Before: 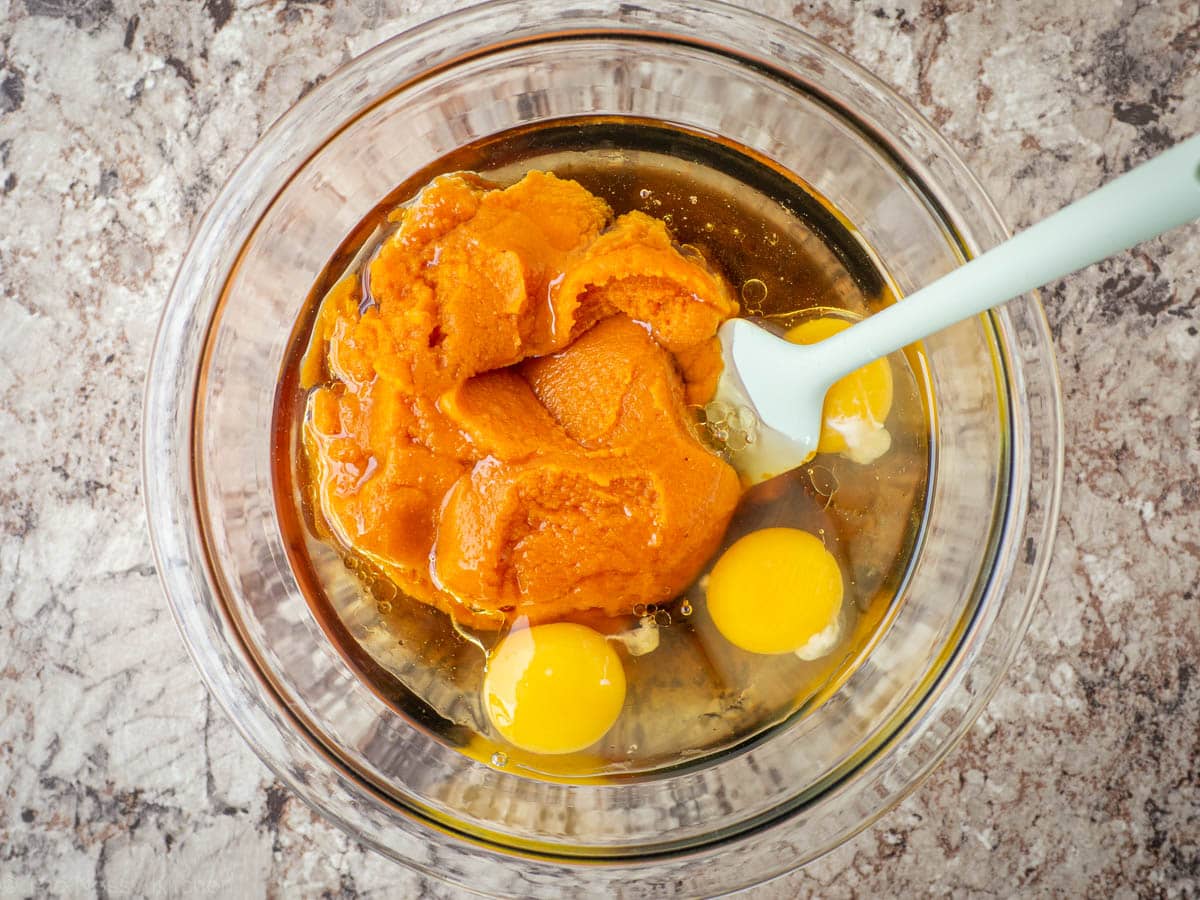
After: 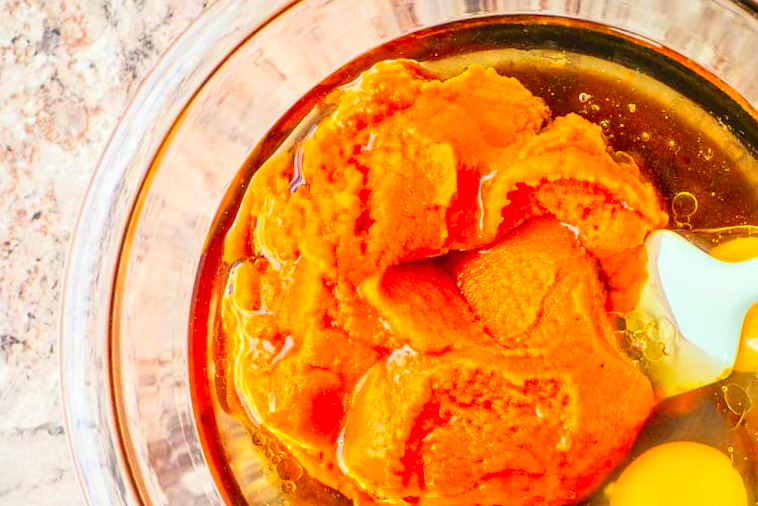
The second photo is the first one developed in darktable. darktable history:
crop and rotate: angle -4.99°, left 2.122%, top 6.945%, right 27.566%, bottom 30.519%
contrast brightness saturation: contrast 0.2, brightness 0.2, saturation 0.8
